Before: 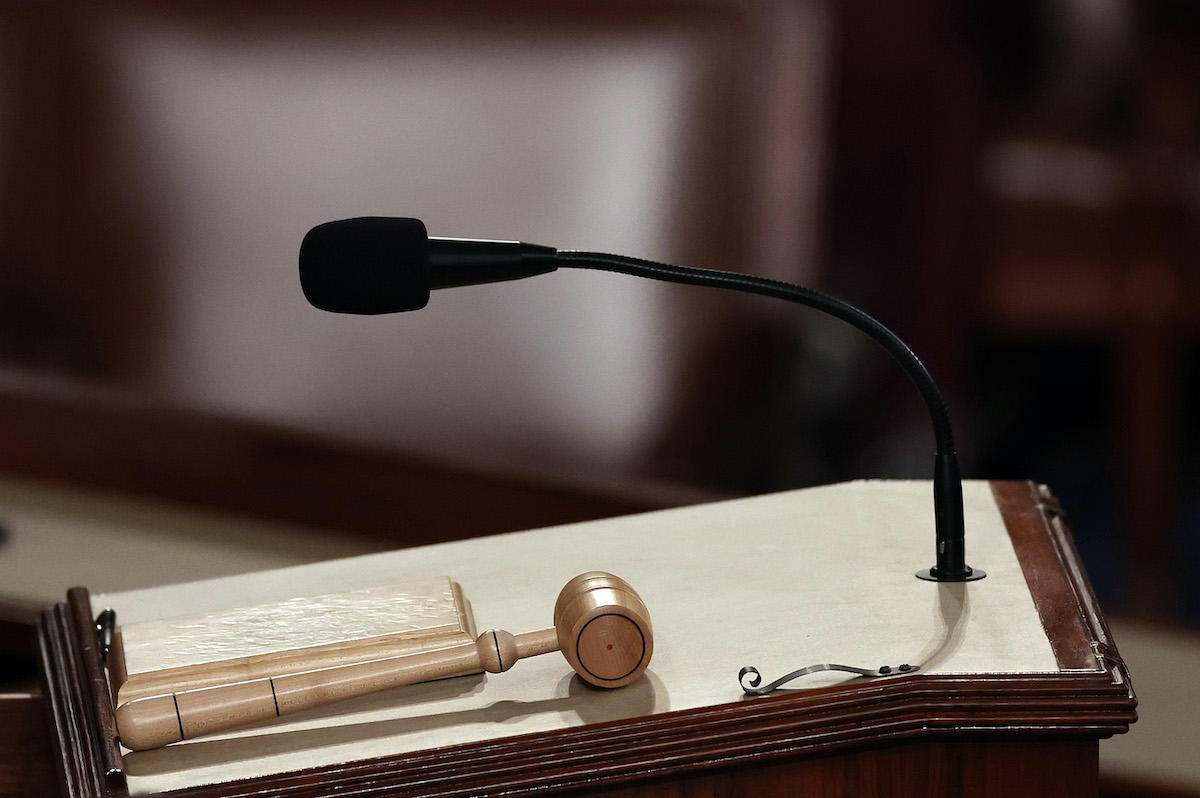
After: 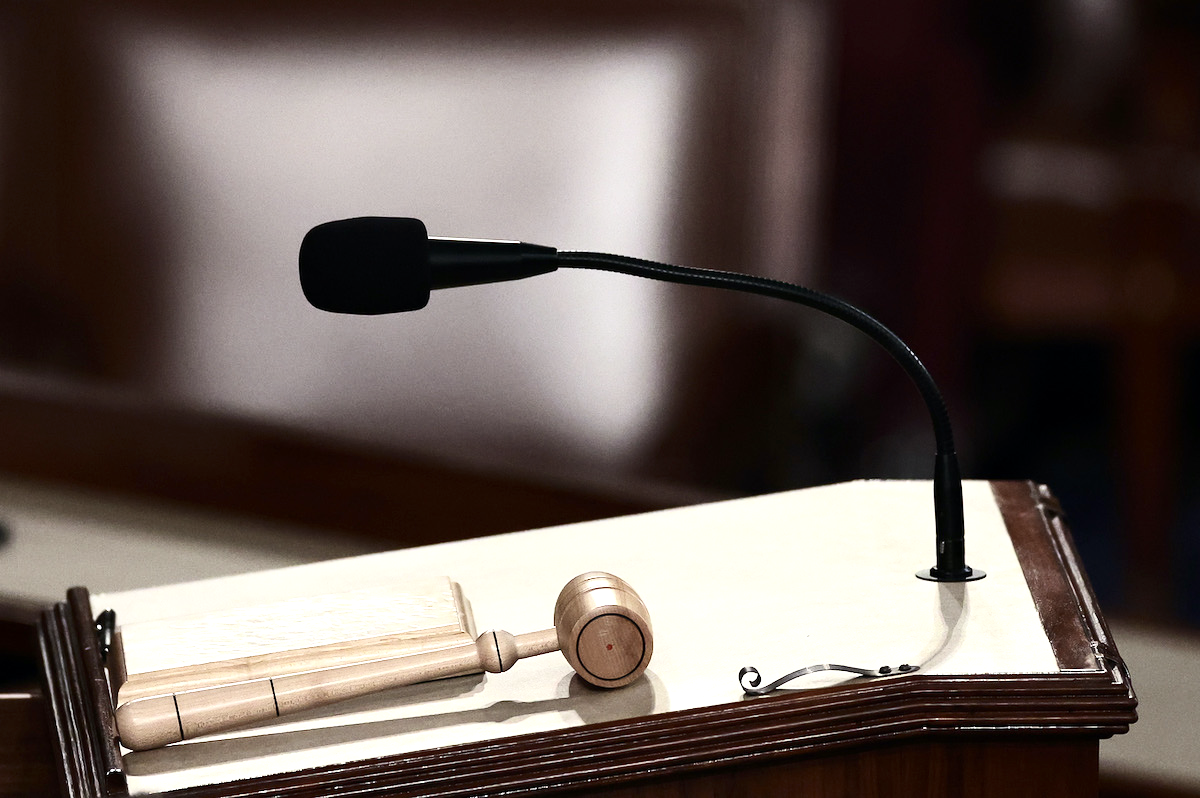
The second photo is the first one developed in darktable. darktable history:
exposure: exposure 0.74 EV, compensate highlight preservation false
contrast brightness saturation: contrast 0.25, saturation -0.31
